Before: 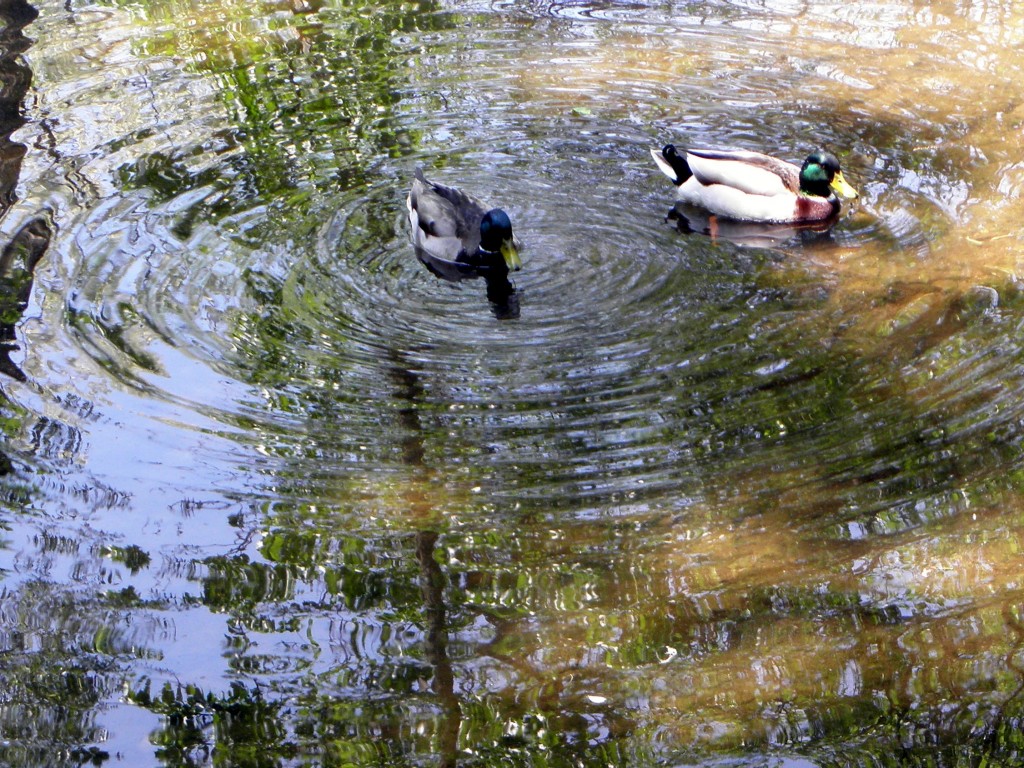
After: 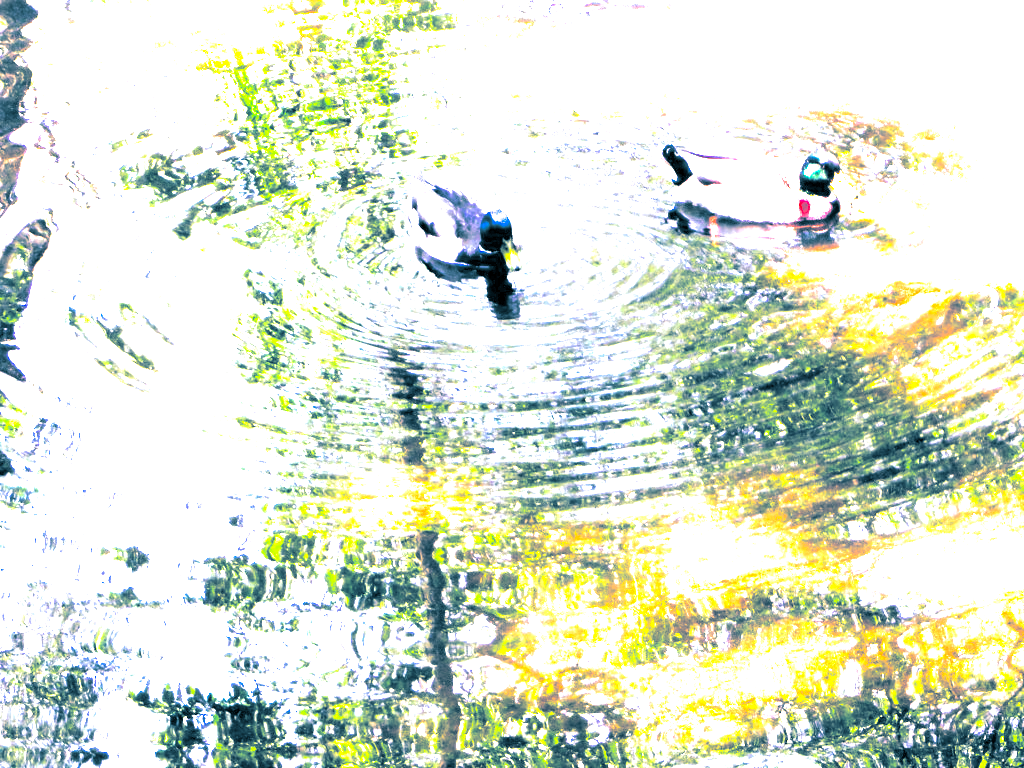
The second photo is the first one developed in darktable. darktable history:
contrast brightness saturation: saturation 0.5
split-toning: shadows › hue 212.4°, balance -70
color balance: on, module defaults
exposure: exposure 3 EV, compensate highlight preservation false
